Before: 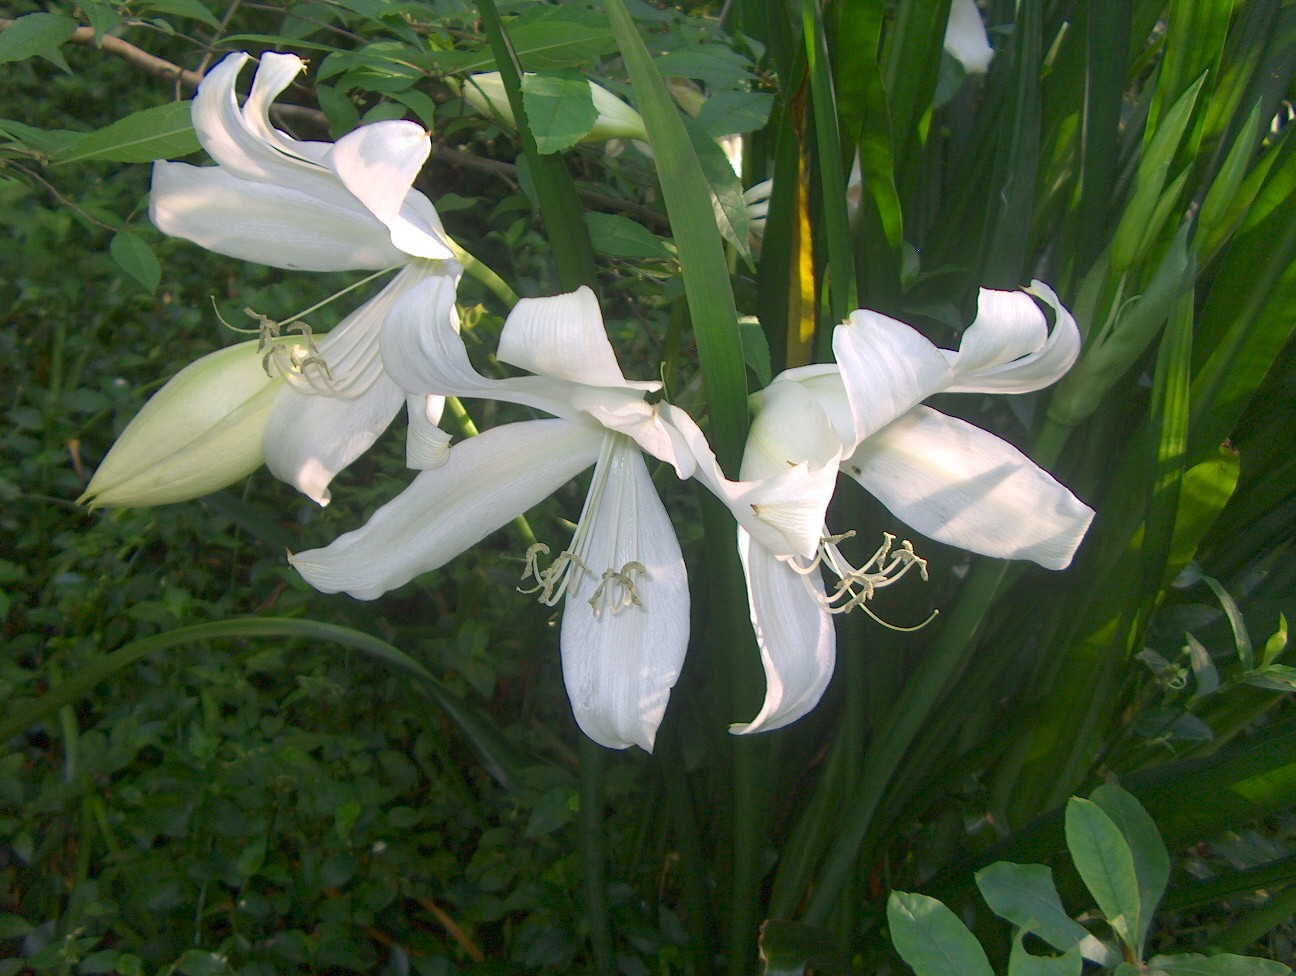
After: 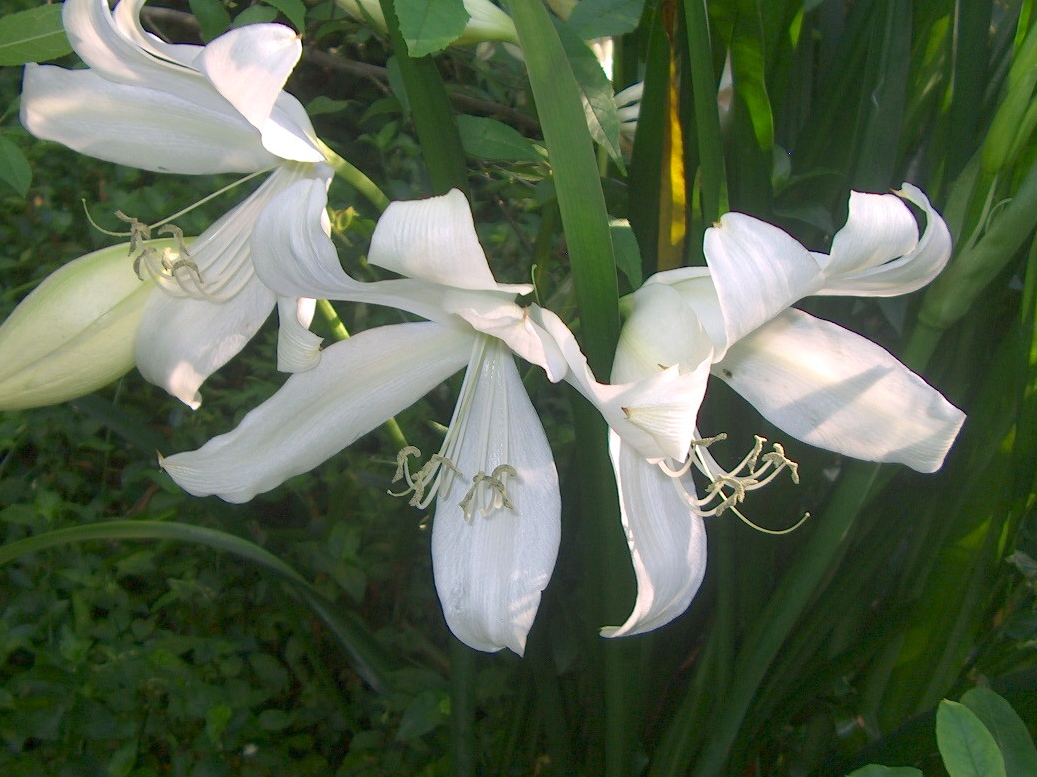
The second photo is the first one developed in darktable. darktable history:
crop and rotate: left 10.023%, top 10.057%, right 9.897%, bottom 10.321%
